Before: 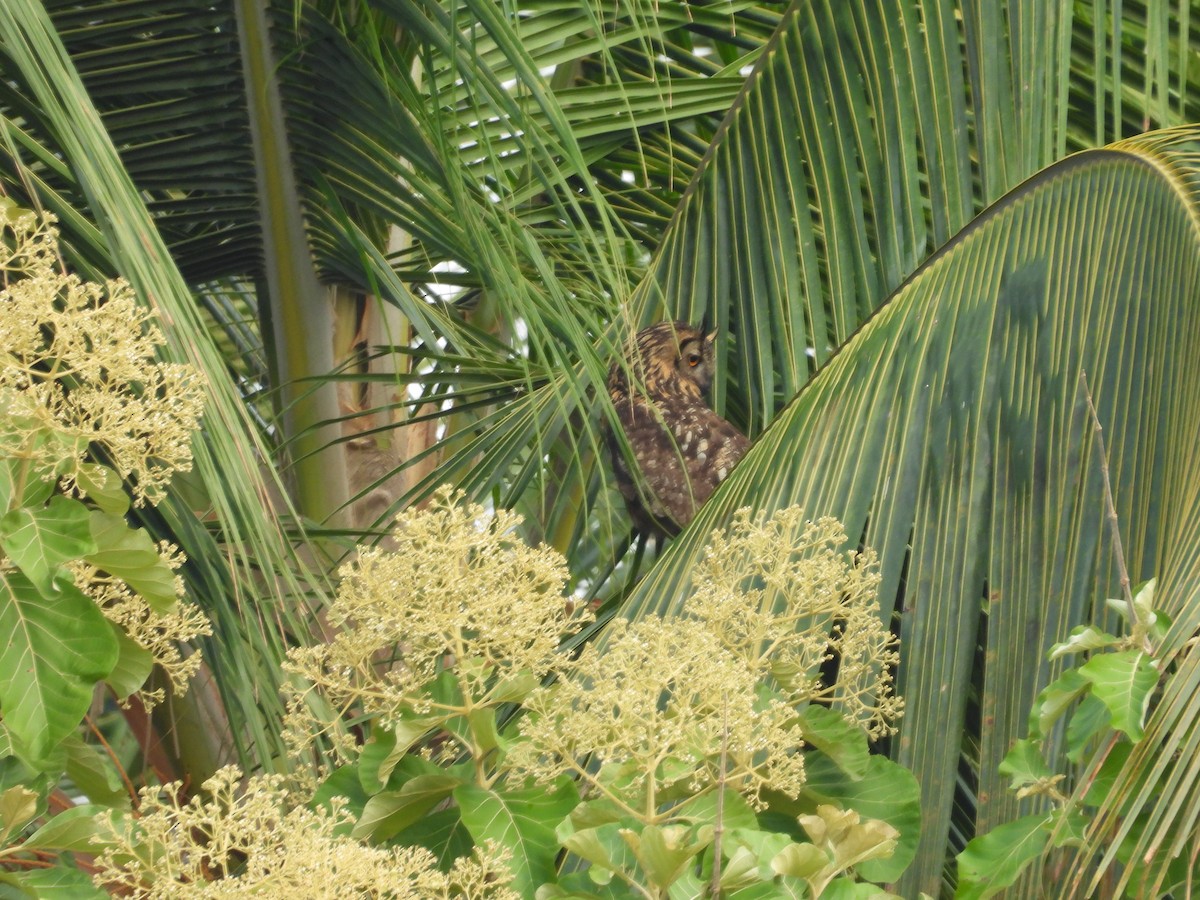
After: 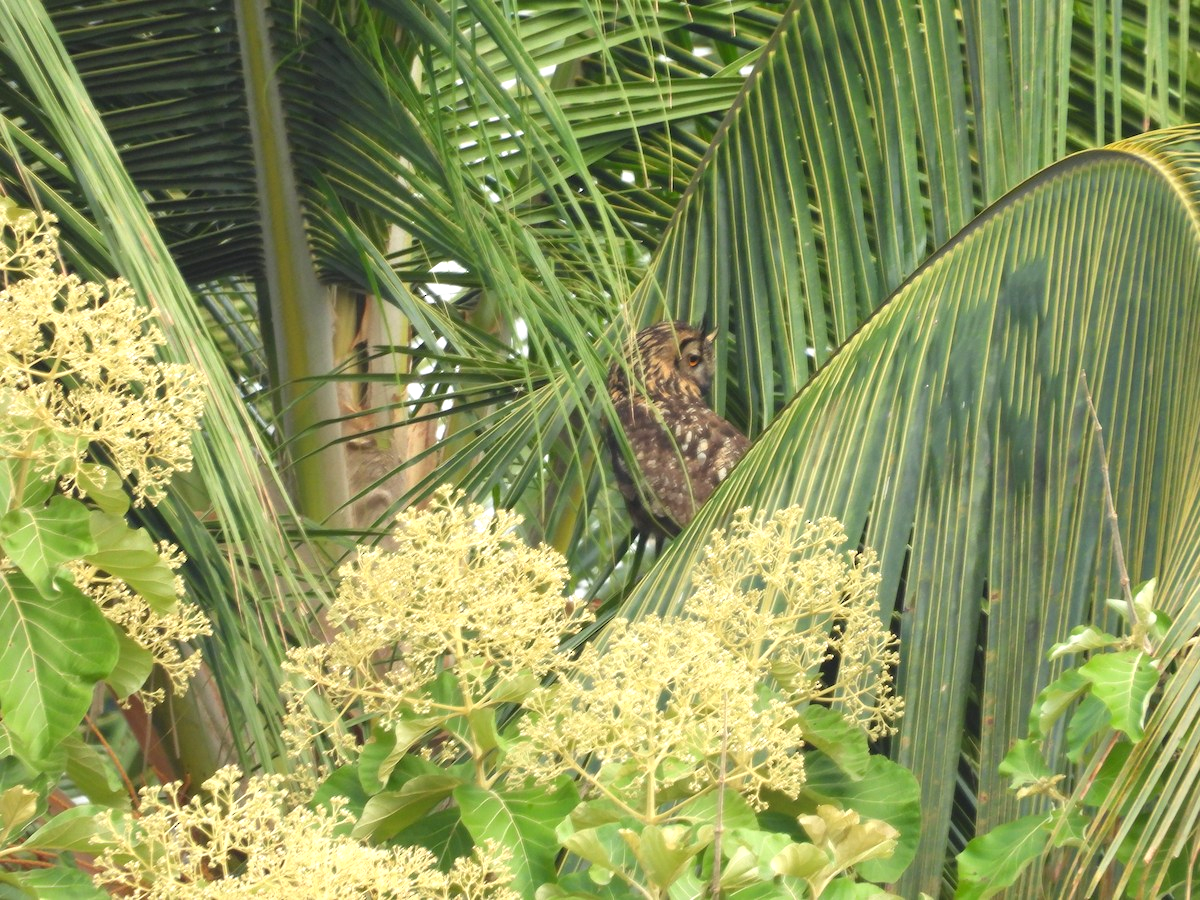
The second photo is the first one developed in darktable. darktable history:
exposure: exposure 0.496 EV, compensate highlight preservation false
